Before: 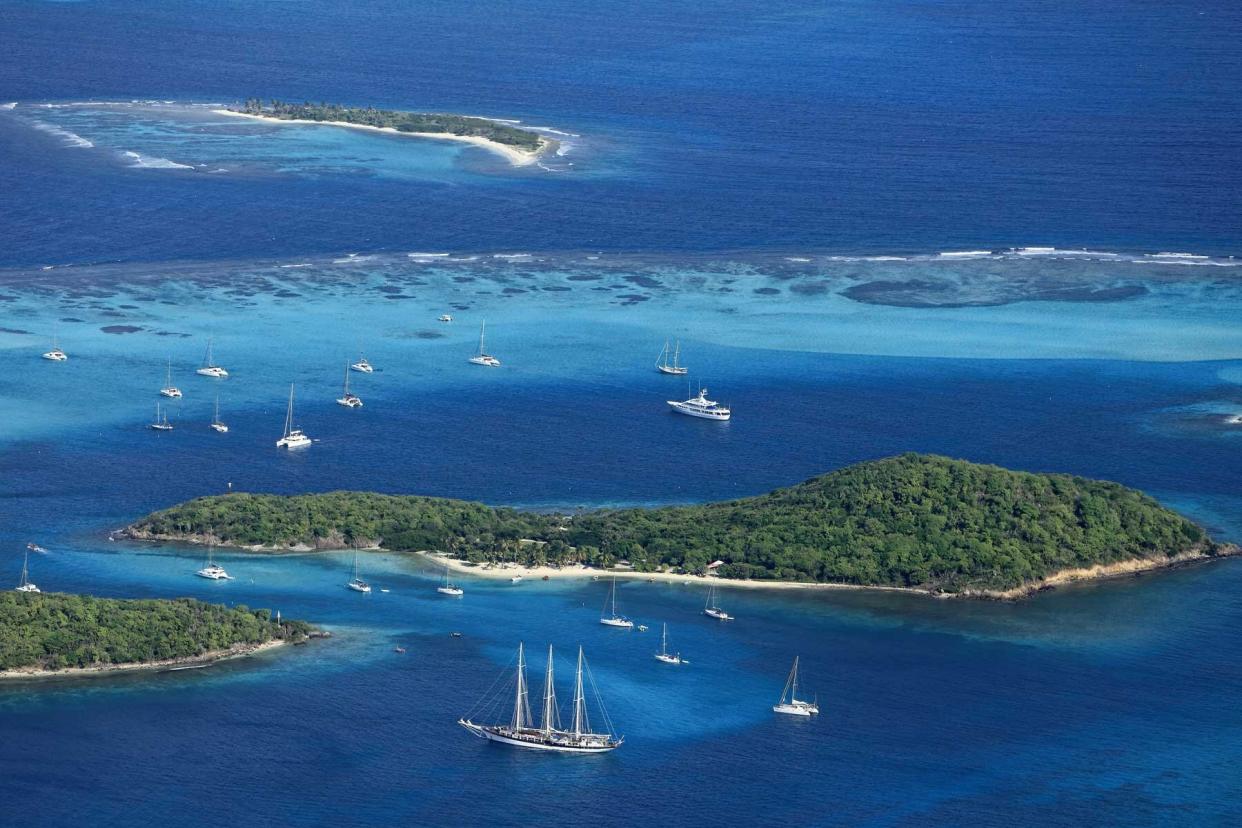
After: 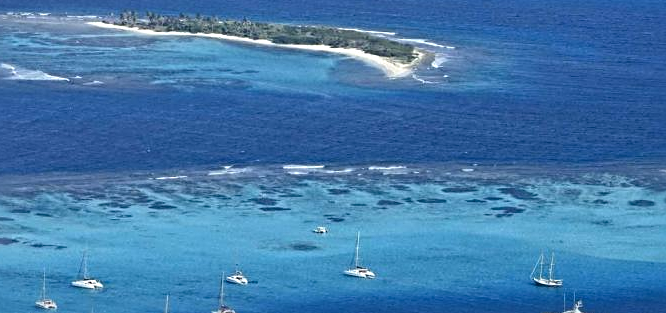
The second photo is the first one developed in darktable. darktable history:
crop: left 10.121%, top 10.631%, right 36.218%, bottom 51.526%
sharpen: radius 4.883
